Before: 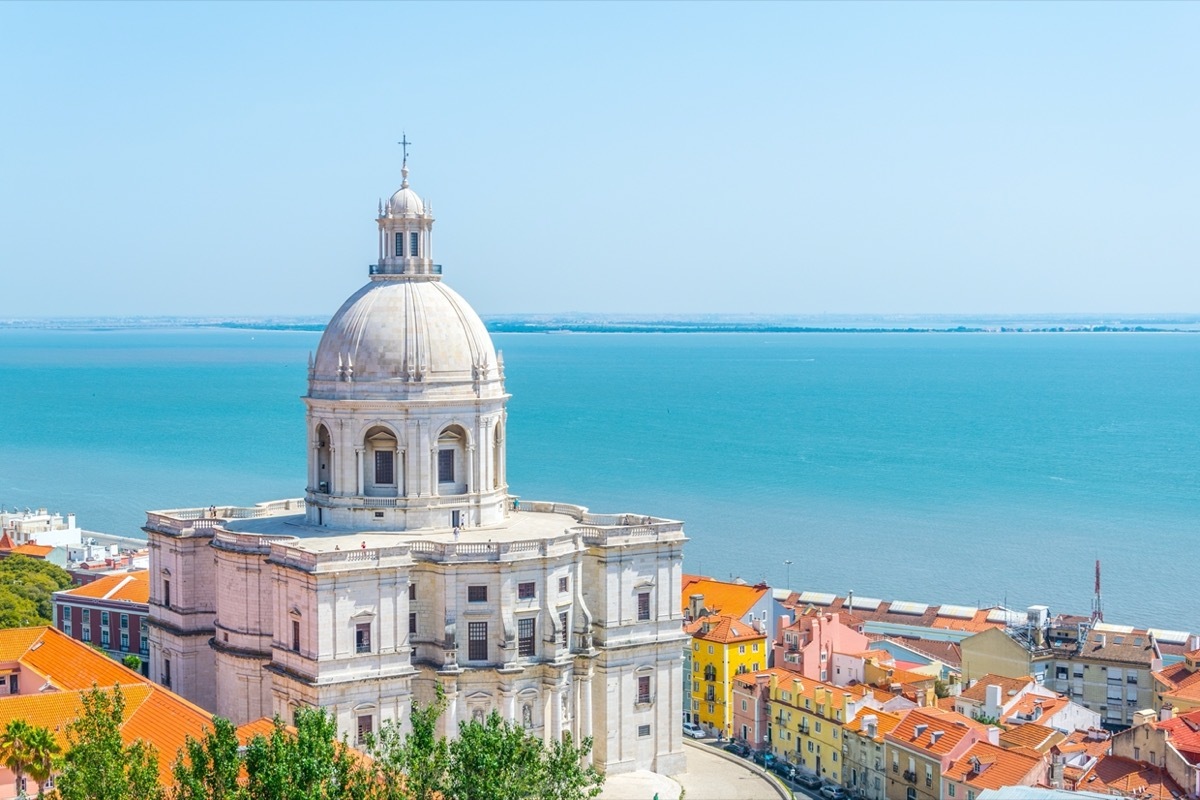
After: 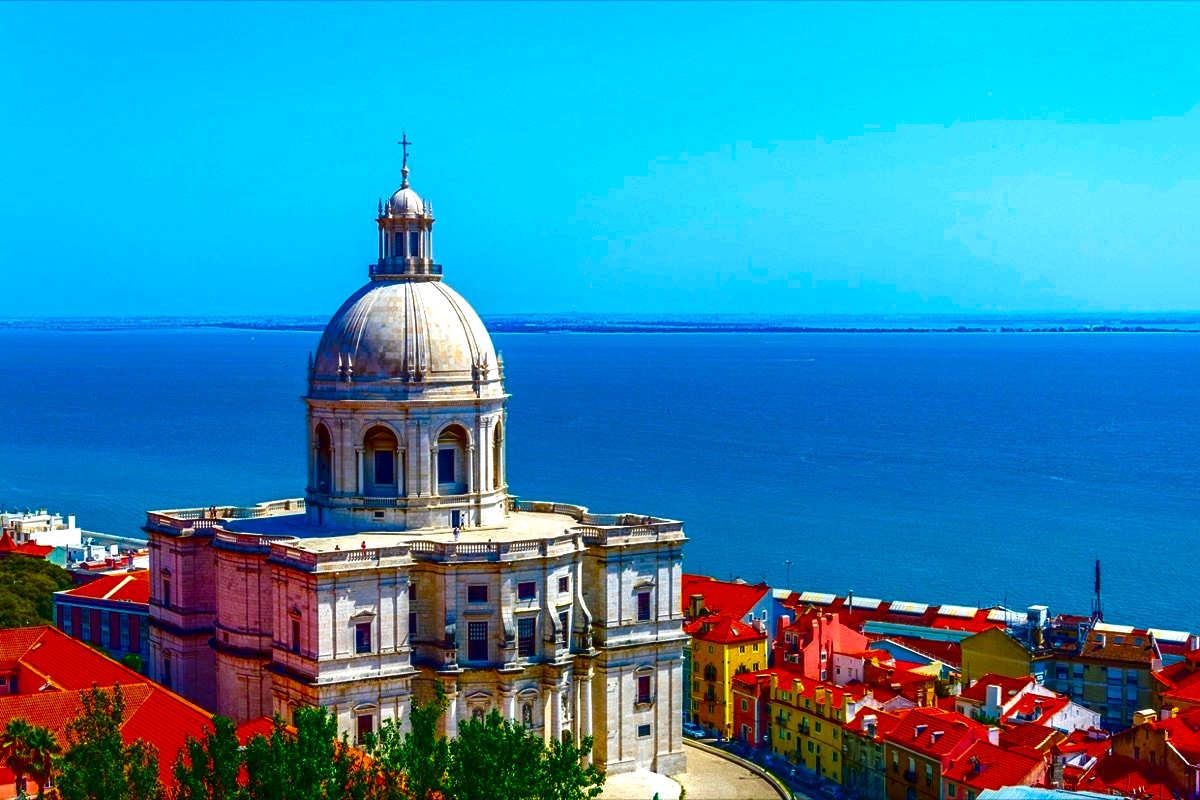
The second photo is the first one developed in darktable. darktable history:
color balance rgb: linear chroma grading › global chroma 9%, perceptual saturation grading › global saturation 29.677%, global vibrance 30.232%, contrast 10.246%
contrast brightness saturation: brightness -0.993, saturation 0.986
